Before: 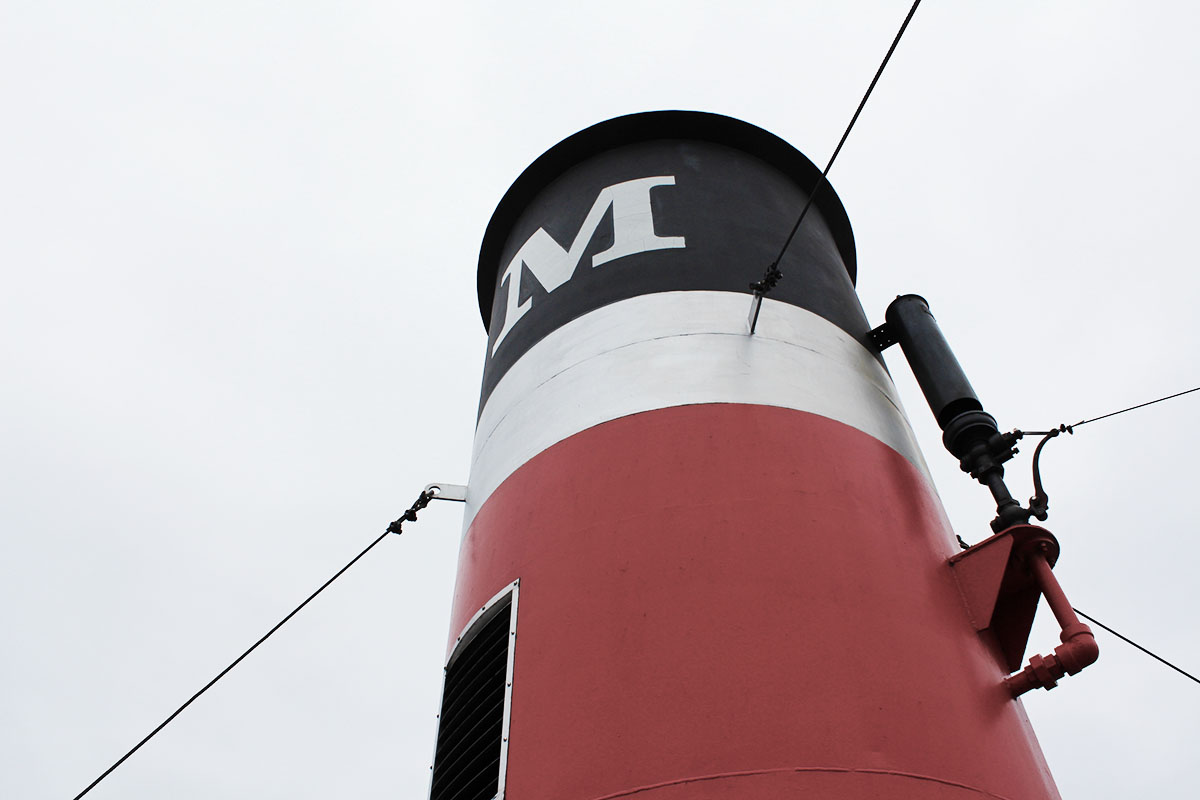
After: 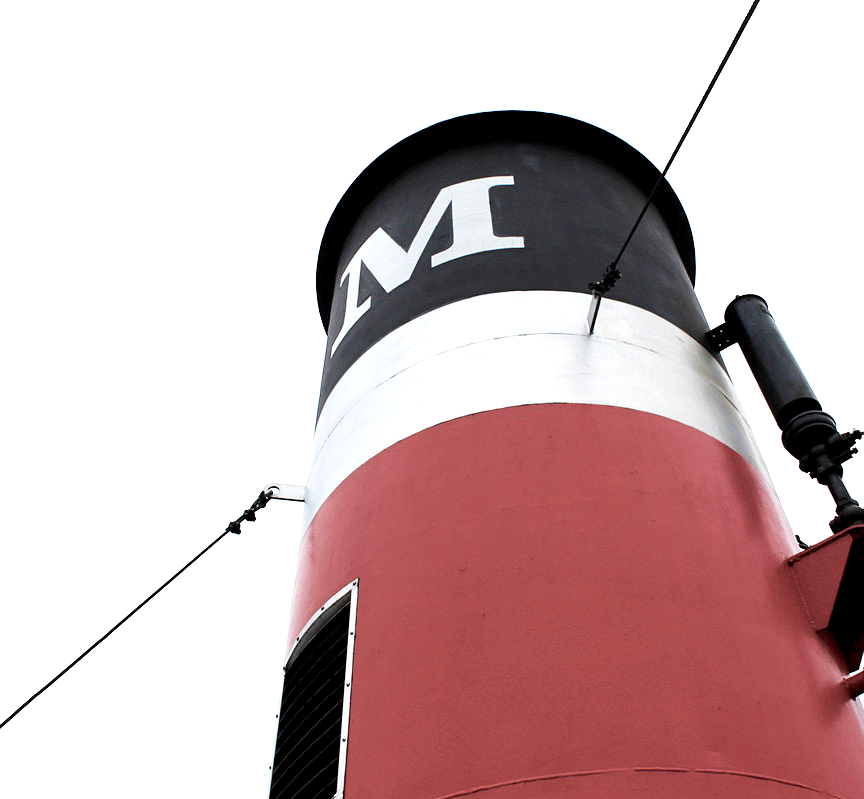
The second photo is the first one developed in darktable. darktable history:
levels: levels [0, 0.474, 0.947]
crop: left 13.437%, top 0%, right 13.404%
exposure: black level correction 0.004, exposure 0.418 EV, compensate highlight preservation false
